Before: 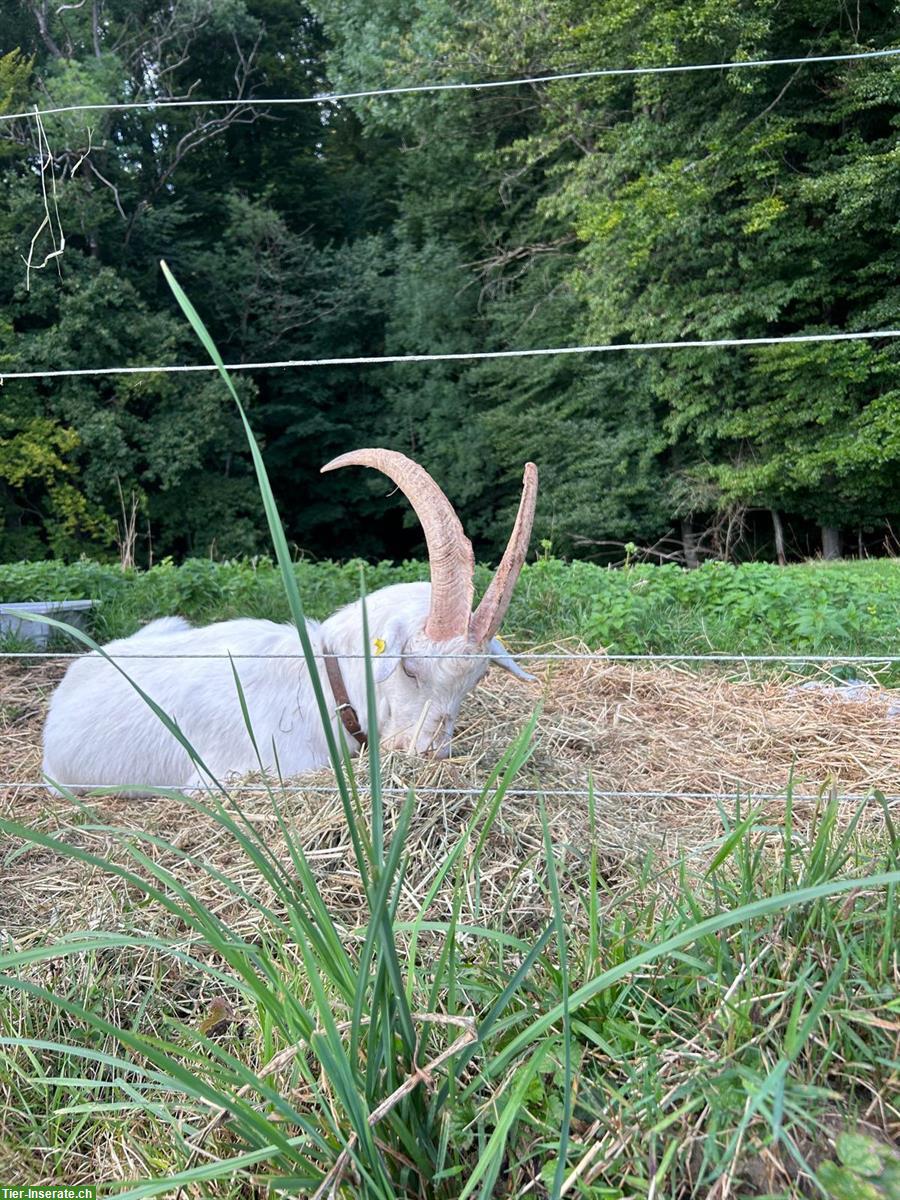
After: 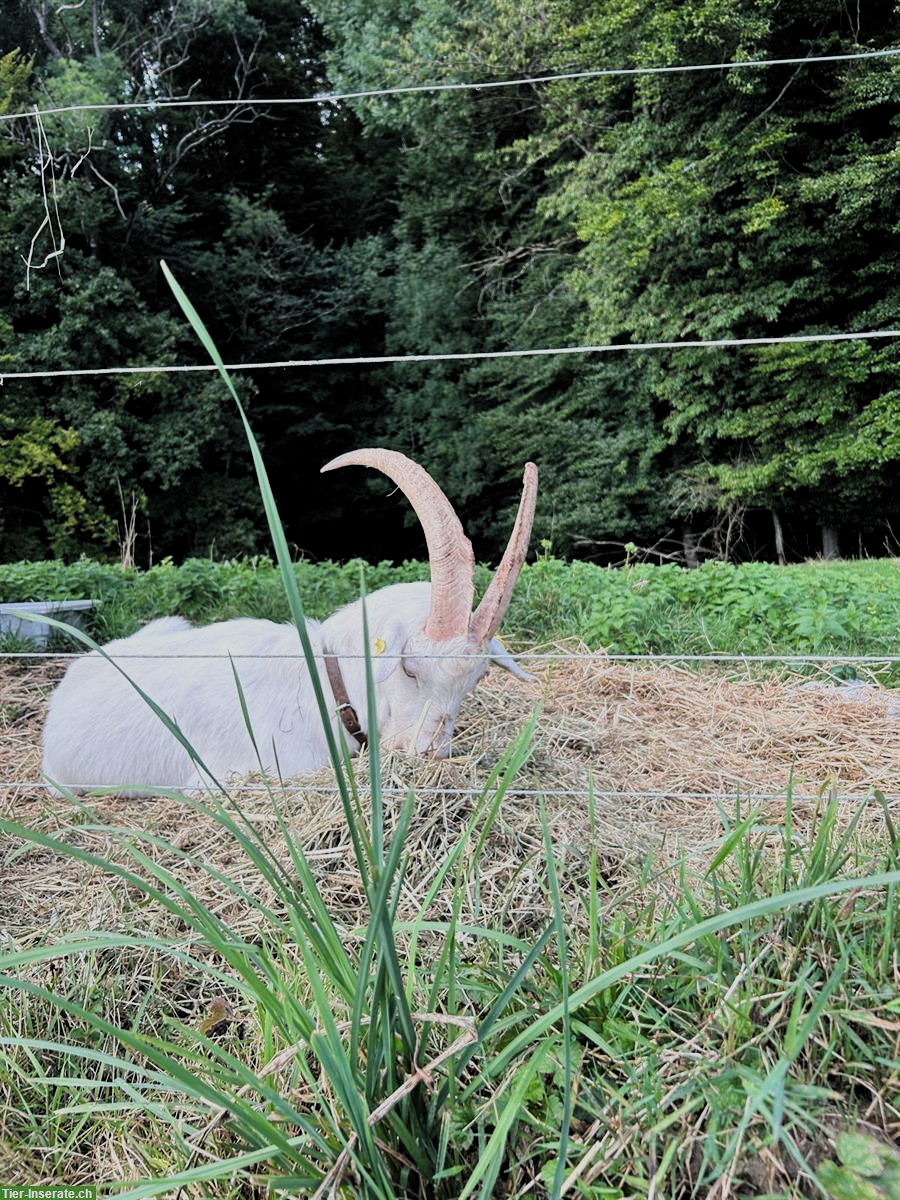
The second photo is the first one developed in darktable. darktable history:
filmic rgb: black relative exposure -5.15 EV, white relative exposure 4 EV, threshold 2.97 EV, hardness 2.89, contrast 1.296, color science v5 (2021), contrast in shadows safe, contrast in highlights safe, enable highlight reconstruction true
